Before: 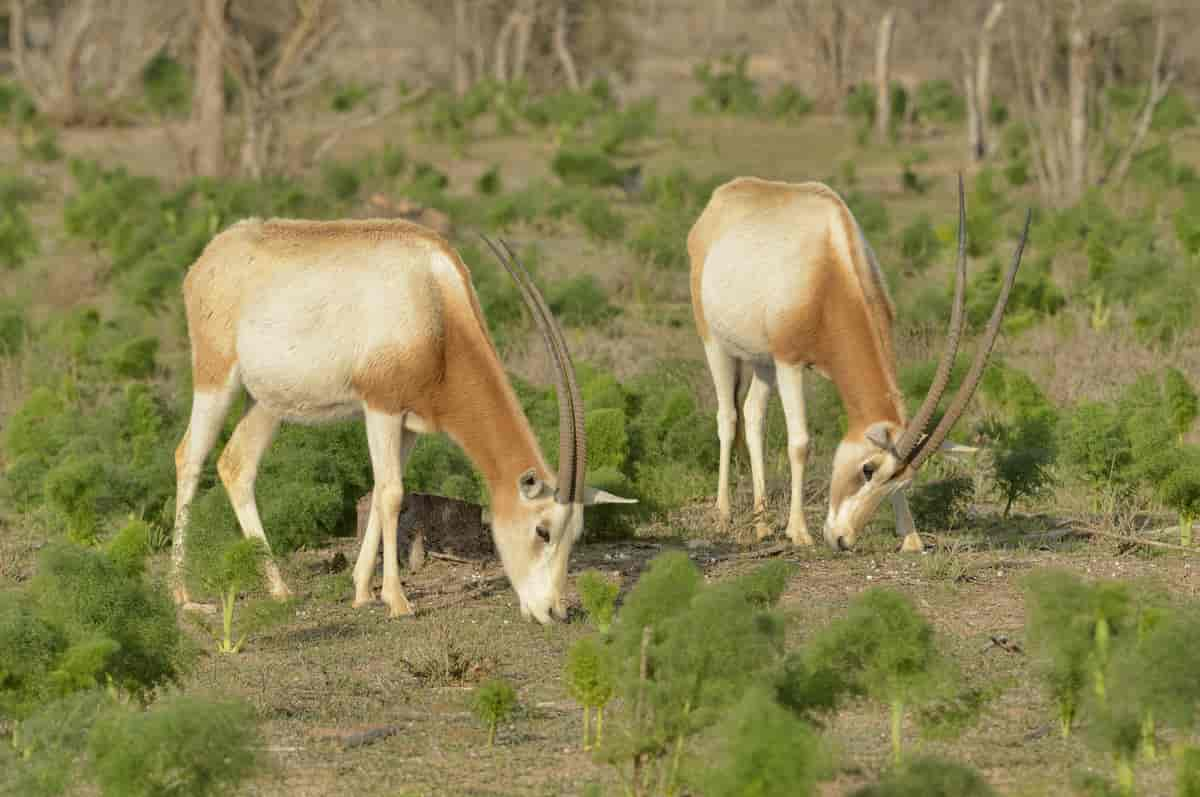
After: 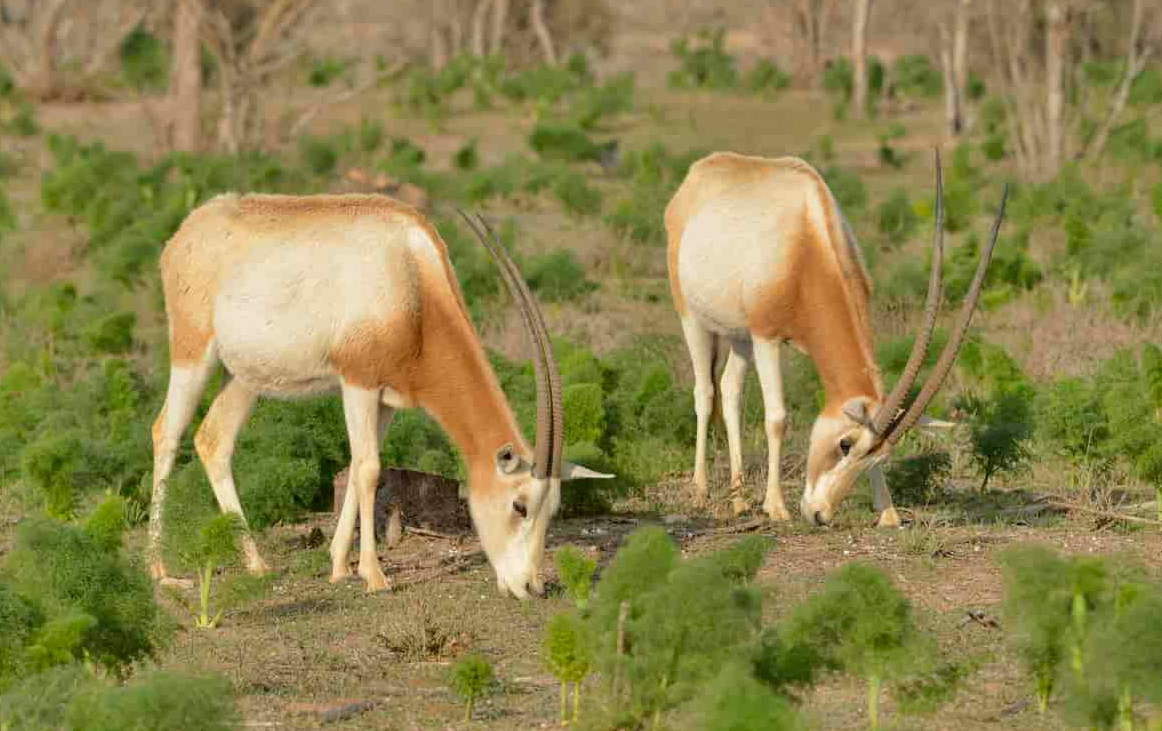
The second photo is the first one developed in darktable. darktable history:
crop: left 1.964%, top 3.251%, right 1.122%, bottom 4.933%
